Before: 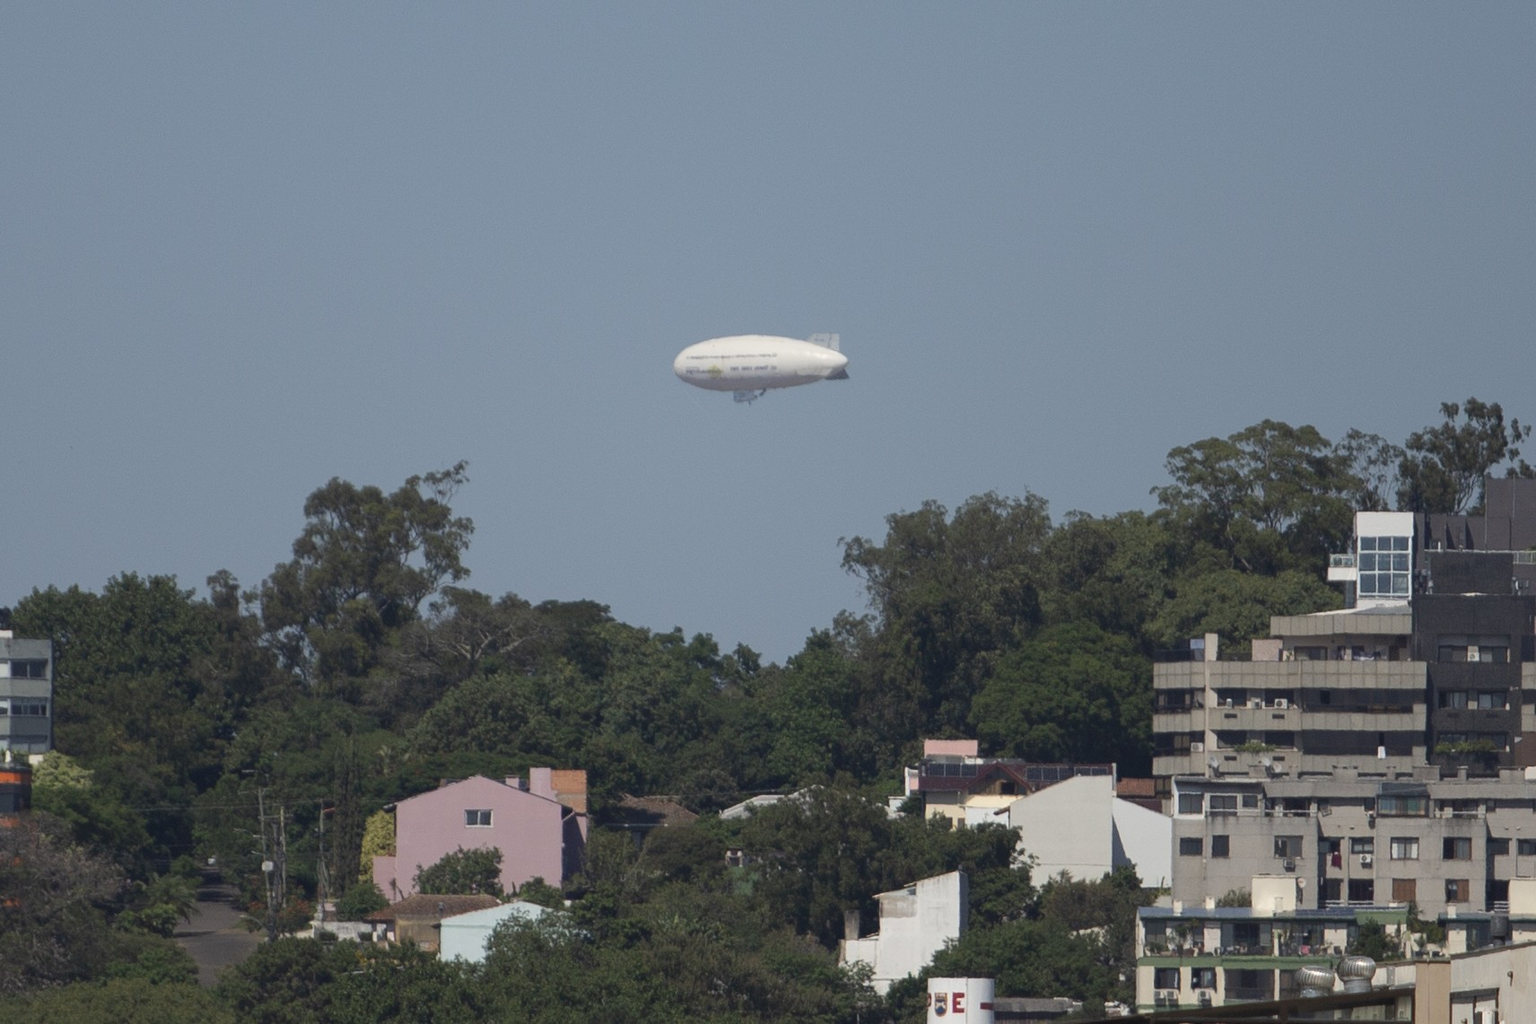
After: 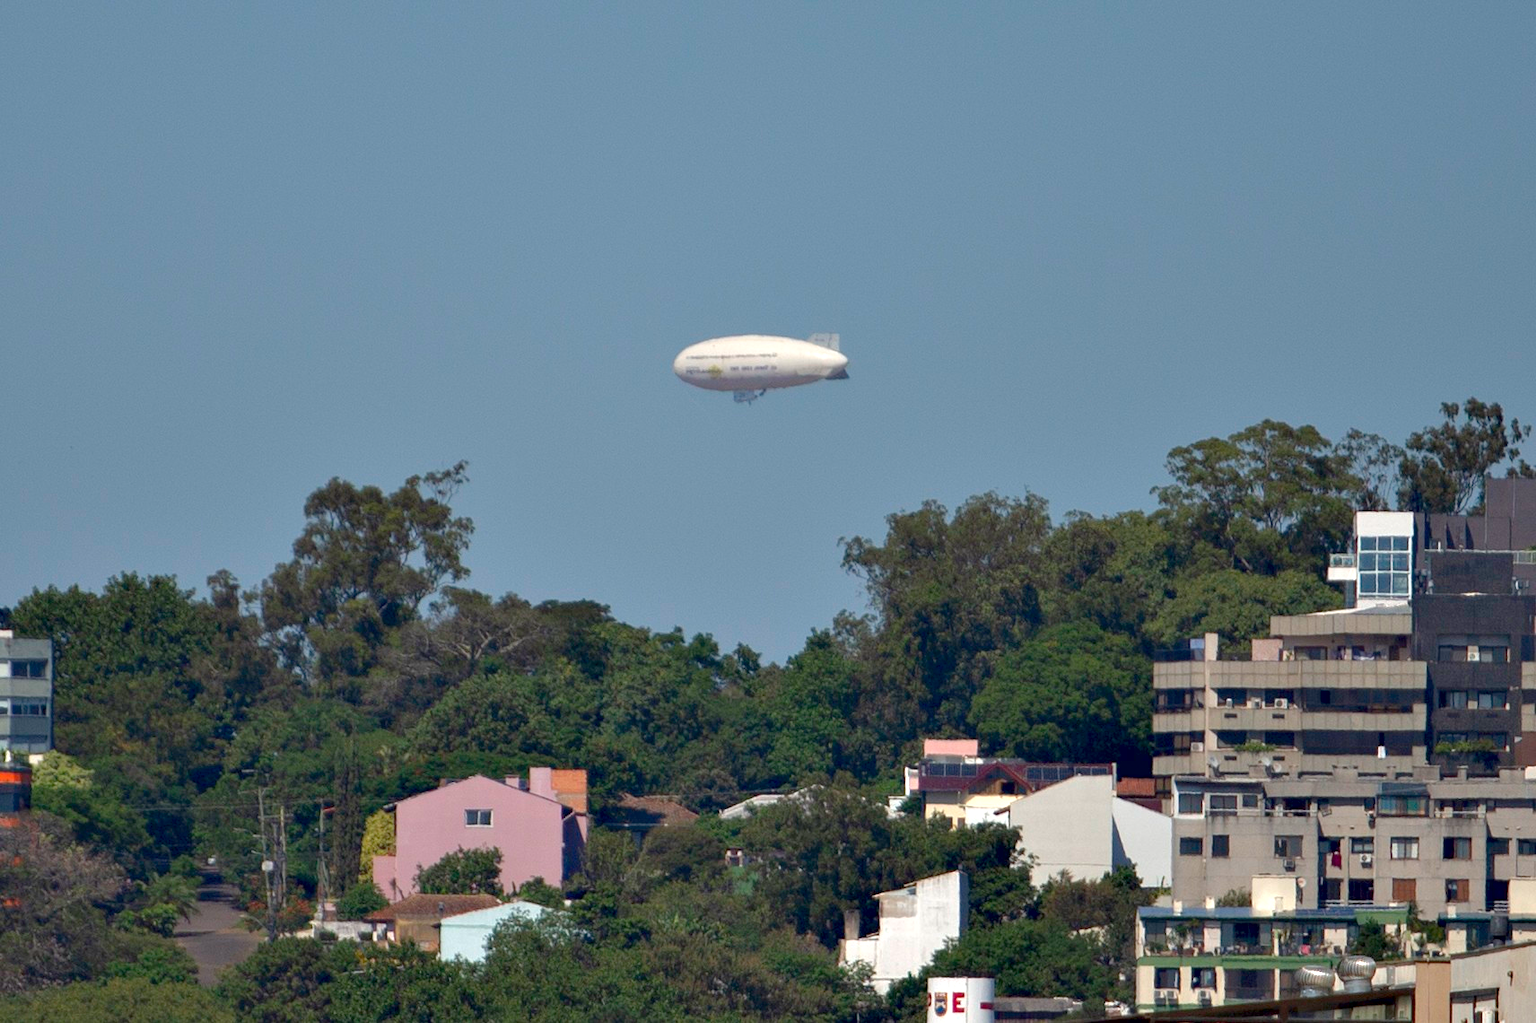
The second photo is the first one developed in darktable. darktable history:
tone curve: curves: ch0 [(0, 0) (0.045, 0.074) (0.883, 0.858) (1, 1)]; ch1 [(0, 0) (0.149, 0.074) (0.379, 0.327) (0.427, 0.401) (0.489, 0.479) (0.505, 0.515) (0.537, 0.573) (0.563, 0.599) (1, 1)]; ch2 [(0, 0) (0.307, 0.298) (0.388, 0.375) (0.443, 0.456) (0.485, 0.492) (1, 1)], color space Lab, linked channels, preserve colors none
color correction: highlights b* 0.013, saturation 1.3
contrast equalizer: octaves 7, y [[0.6 ×6], [0.55 ×6], [0 ×6], [0 ×6], [0 ×6]], mix 0.754
